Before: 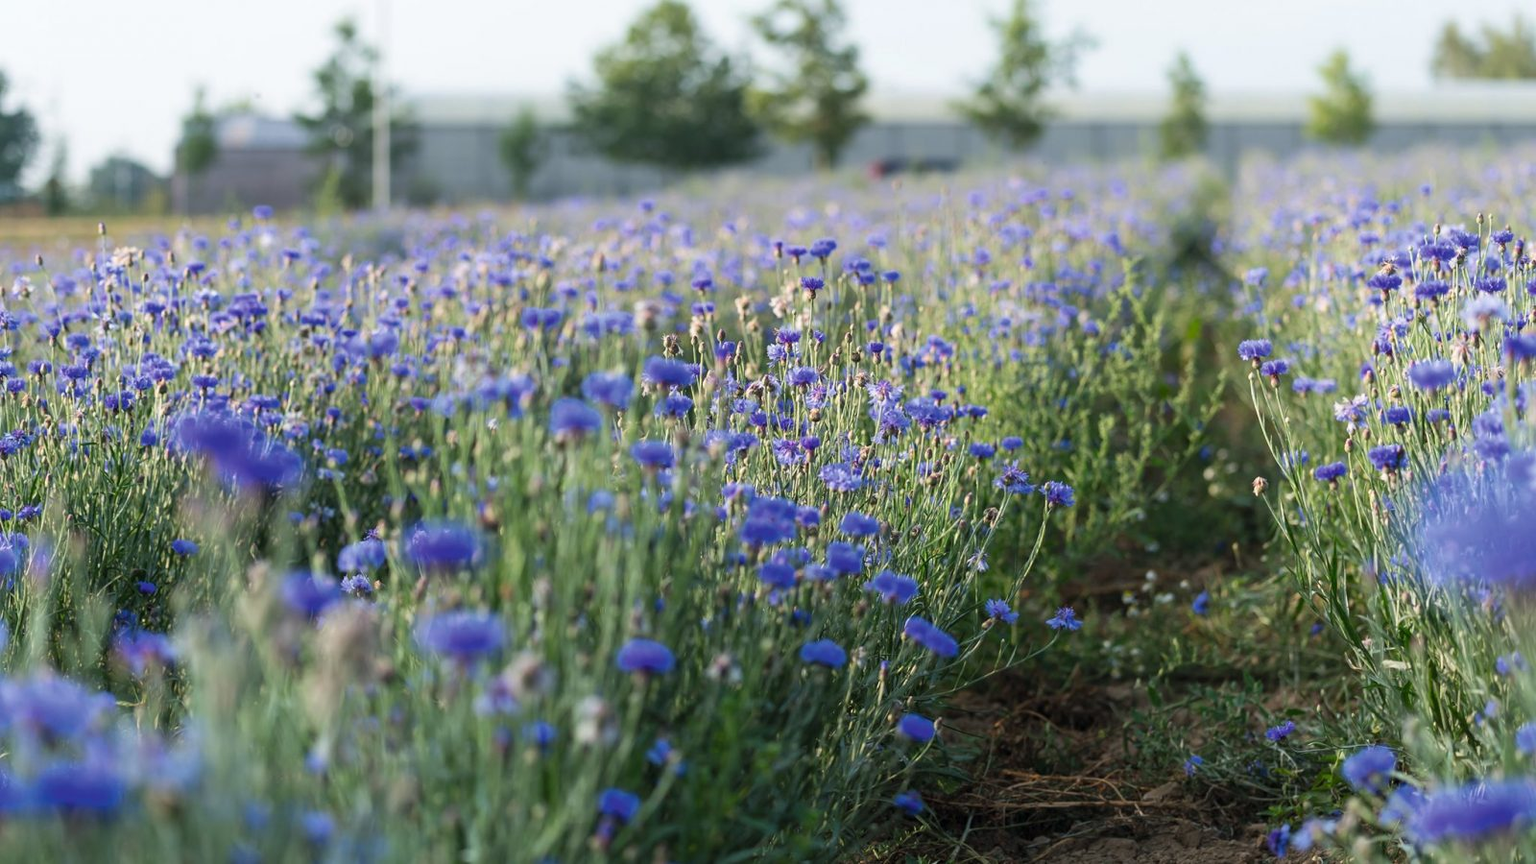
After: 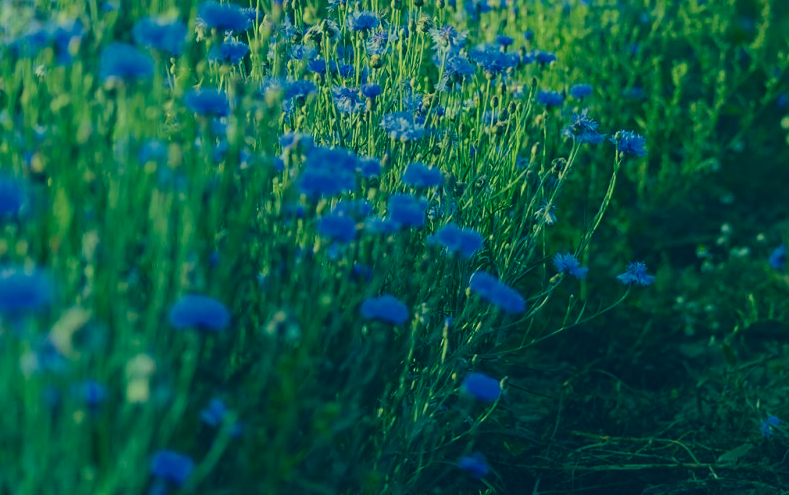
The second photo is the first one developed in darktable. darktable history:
color correction: highlights a* -15.3, highlights b* 39.81, shadows a* -39.67, shadows b* -25.88
crop: left 29.567%, top 41.333%, right 21.12%, bottom 3.475%
exposure: exposure -0.489 EV, compensate highlight preservation false
shadows and highlights: shadows -20.52, white point adjustment -2.03, highlights -34.97
